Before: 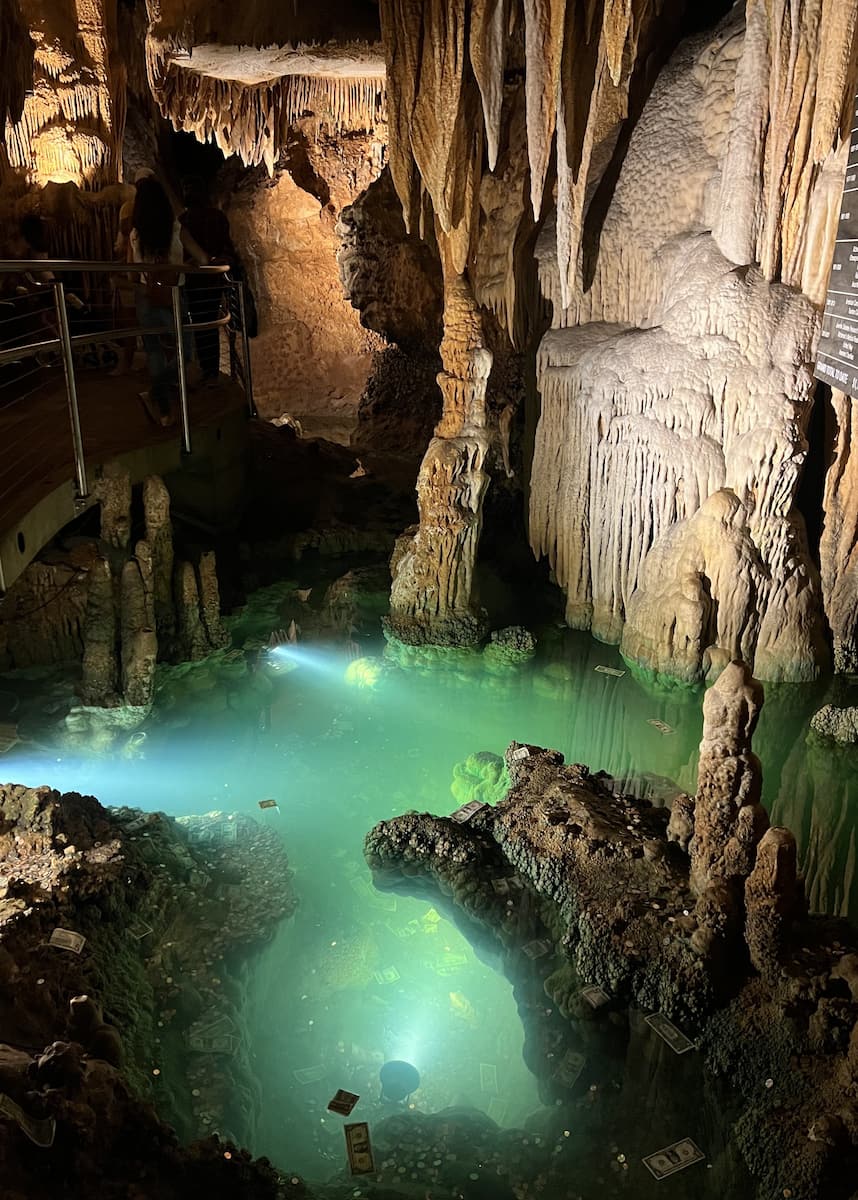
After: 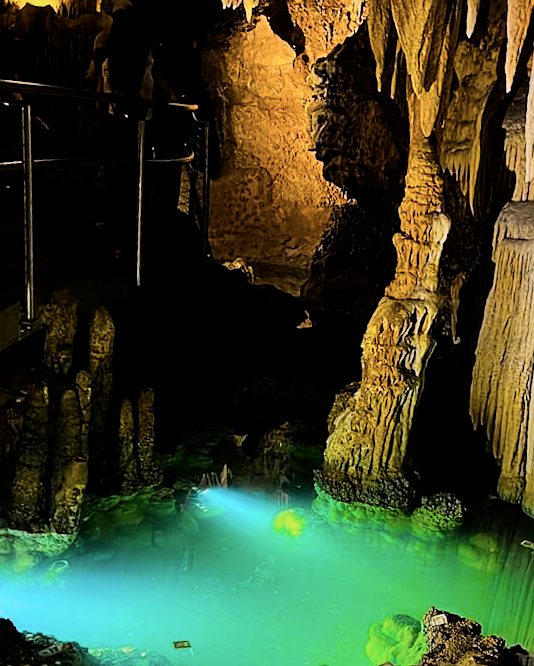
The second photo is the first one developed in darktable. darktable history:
filmic rgb: black relative exposure -7.49 EV, white relative exposure 4.99 EV, hardness 3.35, contrast 1.296
crop and rotate: angle -5.78°, left 1.986%, top 6.732%, right 27.226%, bottom 30.18%
color balance rgb: power › hue 330.22°, linear chroma grading › highlights 98.887%, linear chroma grading › global chroma 23.945%, perceptual saturation grading › global saturation 25.011%
sharpen: on, module defaults
contrast brightness saturation: contrast 0.111, saturation -0.164
